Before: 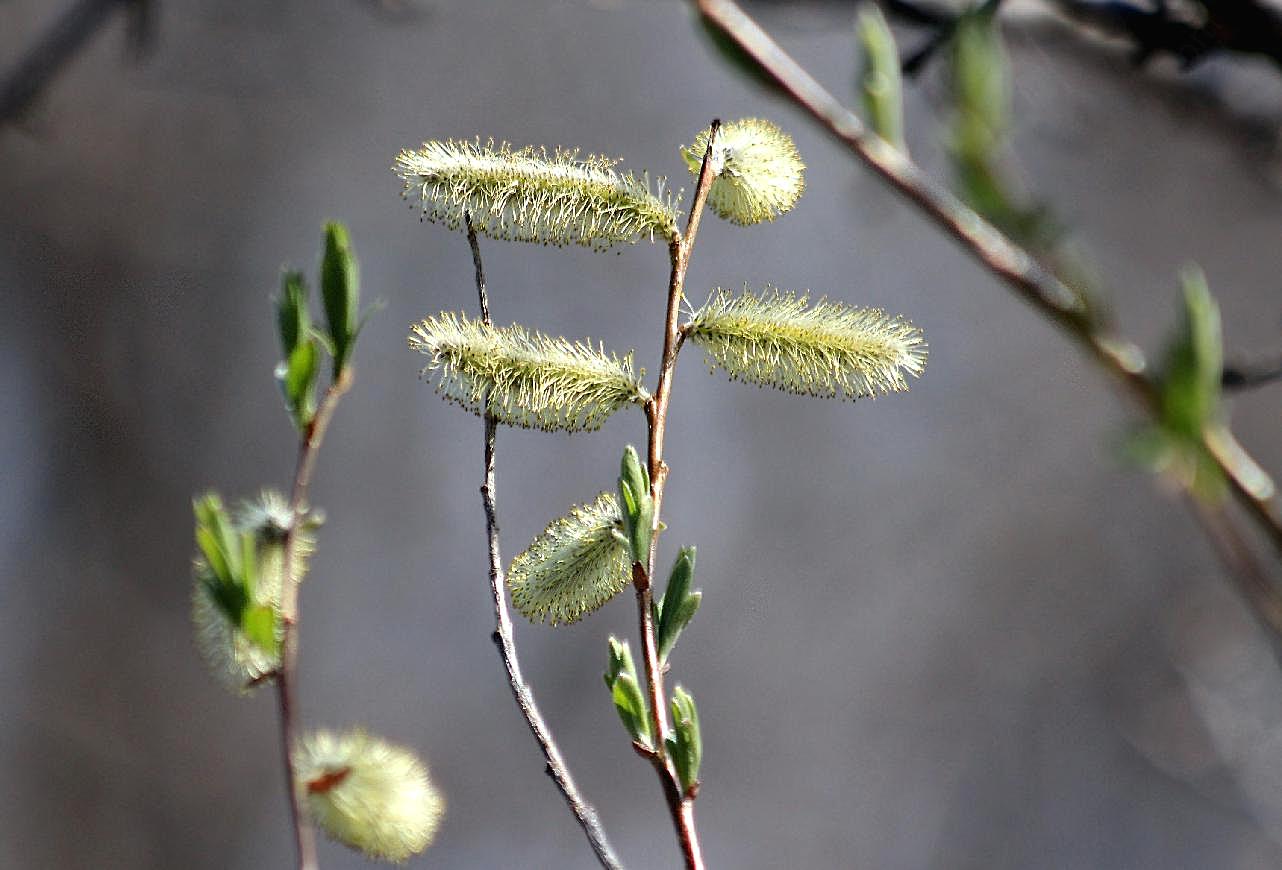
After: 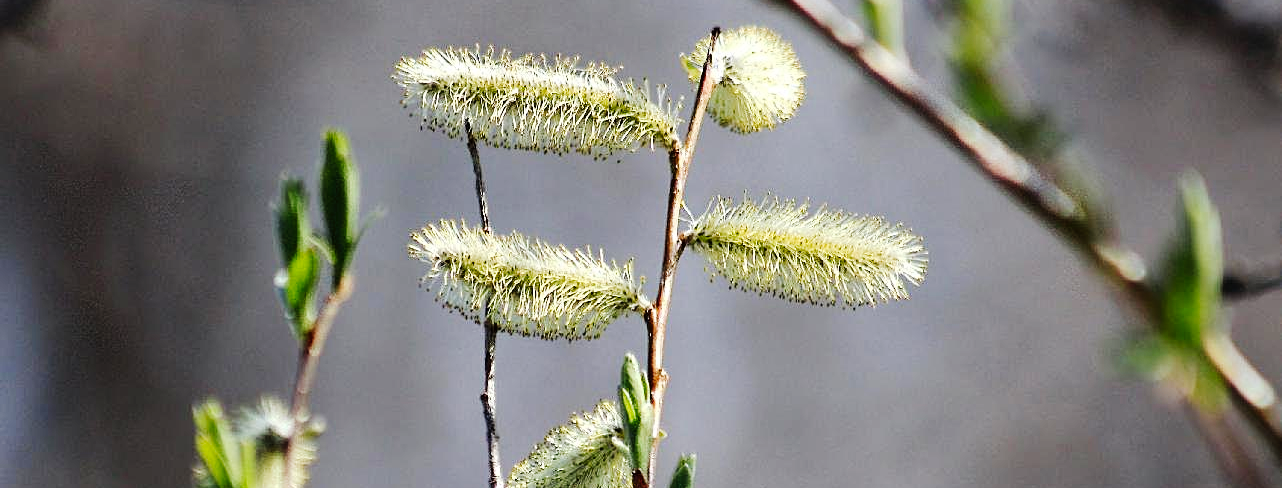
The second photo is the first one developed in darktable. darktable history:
crop and rotate: top 10.605%, bottom 33.274%
tone curve: curves: ch0 [(0, 0) (0.003, 0.002) (0.011, 0.009) (0.025, 0.019) (0.044, 0.031) (0.069, 0.04) (0.1, 0.059) (0.136, 0.092) (0.177, 0.134) (0.224, 0.192) (0.277, 0.262) (0.335, 0.348) (0.399, 0.446) (0.468, 0.554) (0.543, 0.646) (0.623, 0.731) (0.709, 0.807) (0.801, 0.867) (0.898, 0.931) (1, 1)], preserve colors none
